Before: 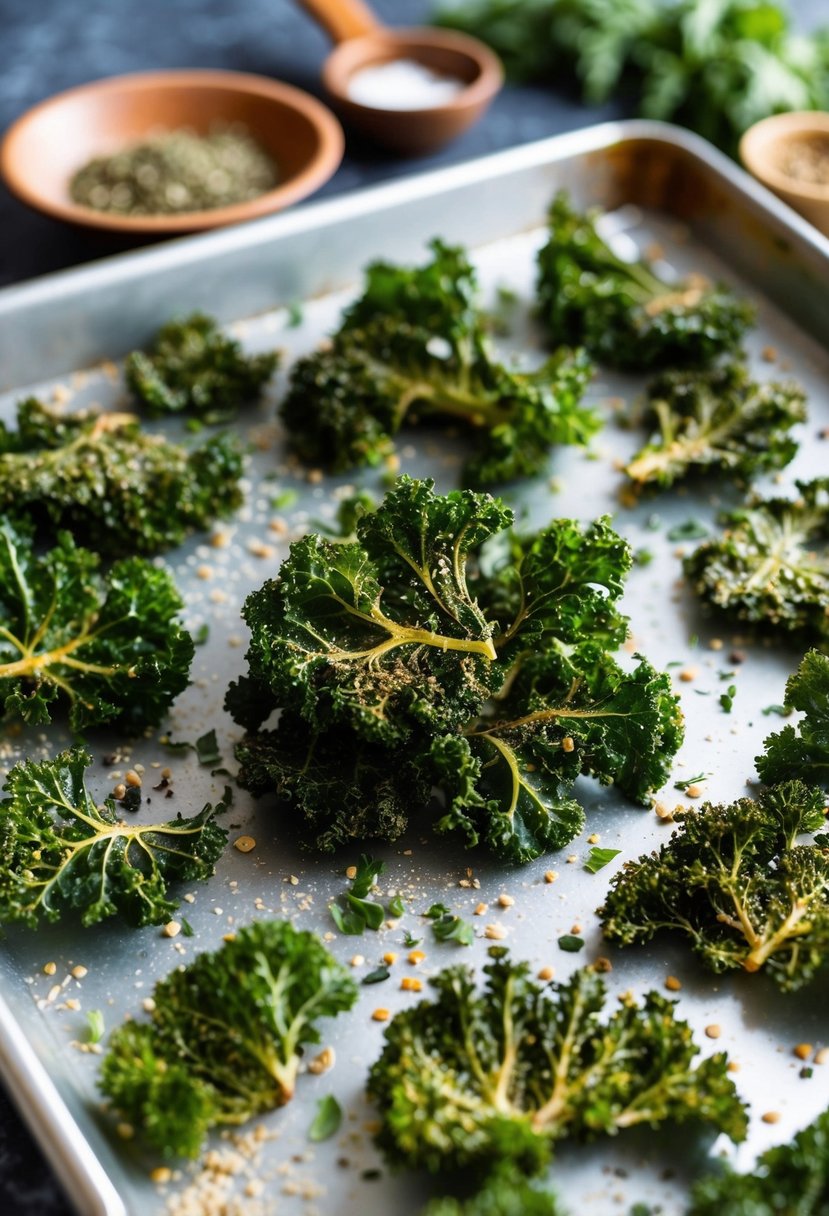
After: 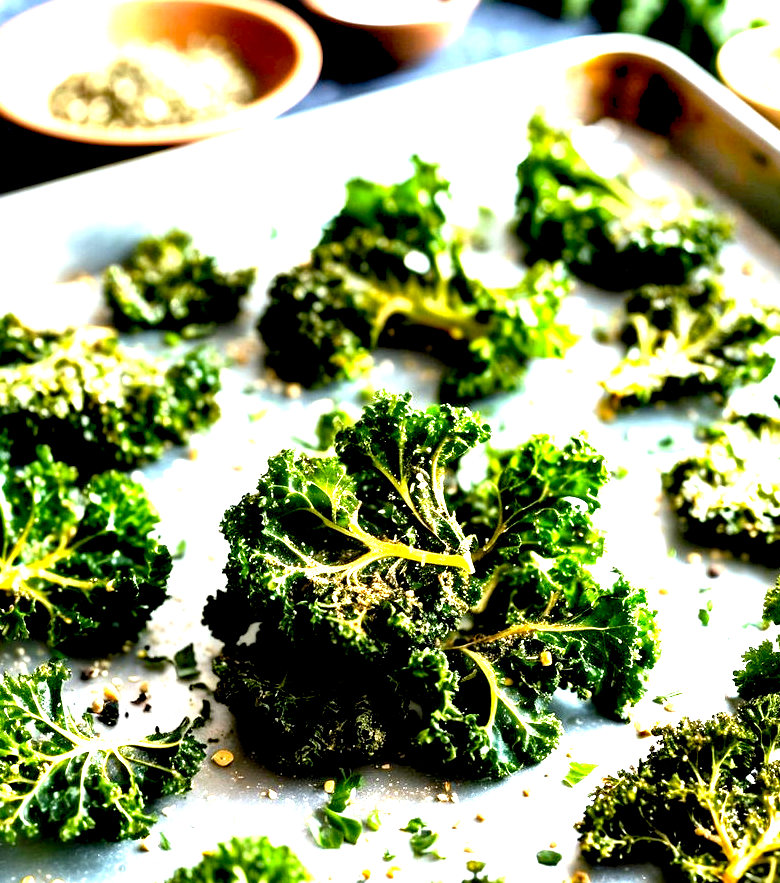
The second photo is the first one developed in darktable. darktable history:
exposure: black level correction 0.011, exposure 1.083 EV, compensate highlight preservation false
crop: left 2.726%, top 7.124%, right 3.156%, bottom 20.249%
levels: levels [0.012, 0.367, 0.697]
